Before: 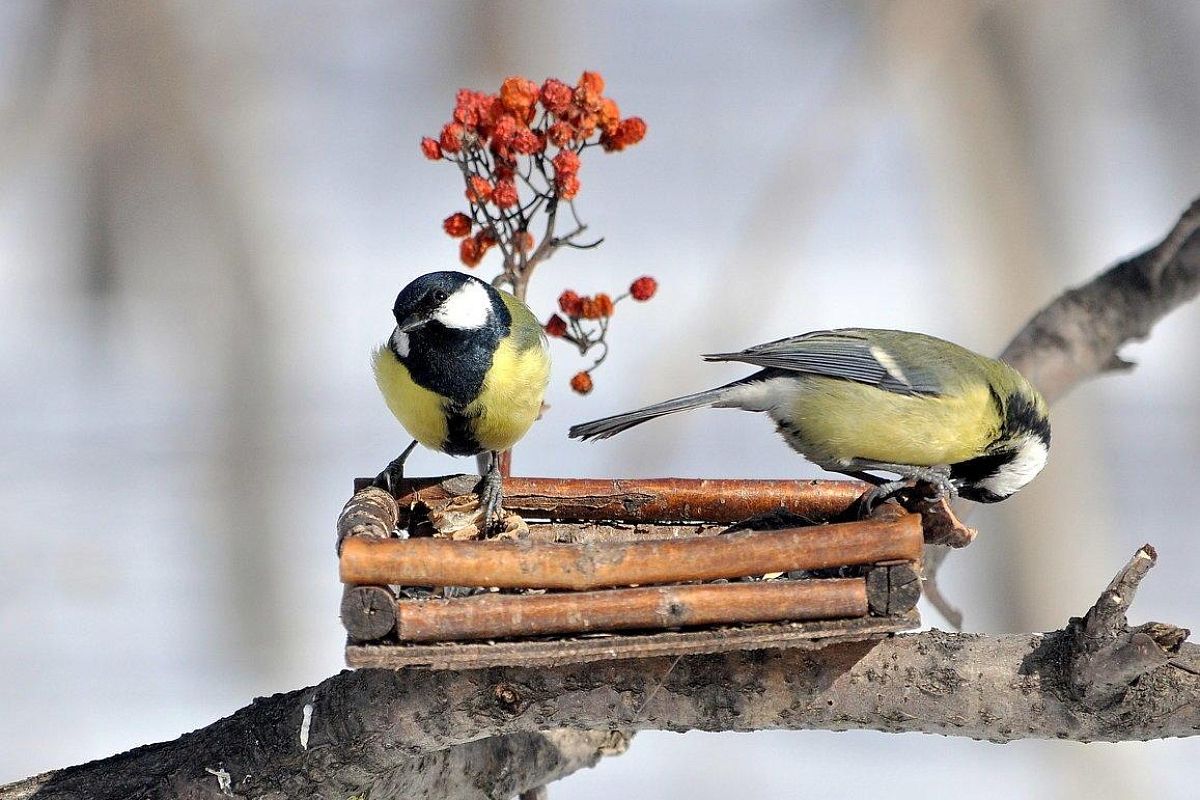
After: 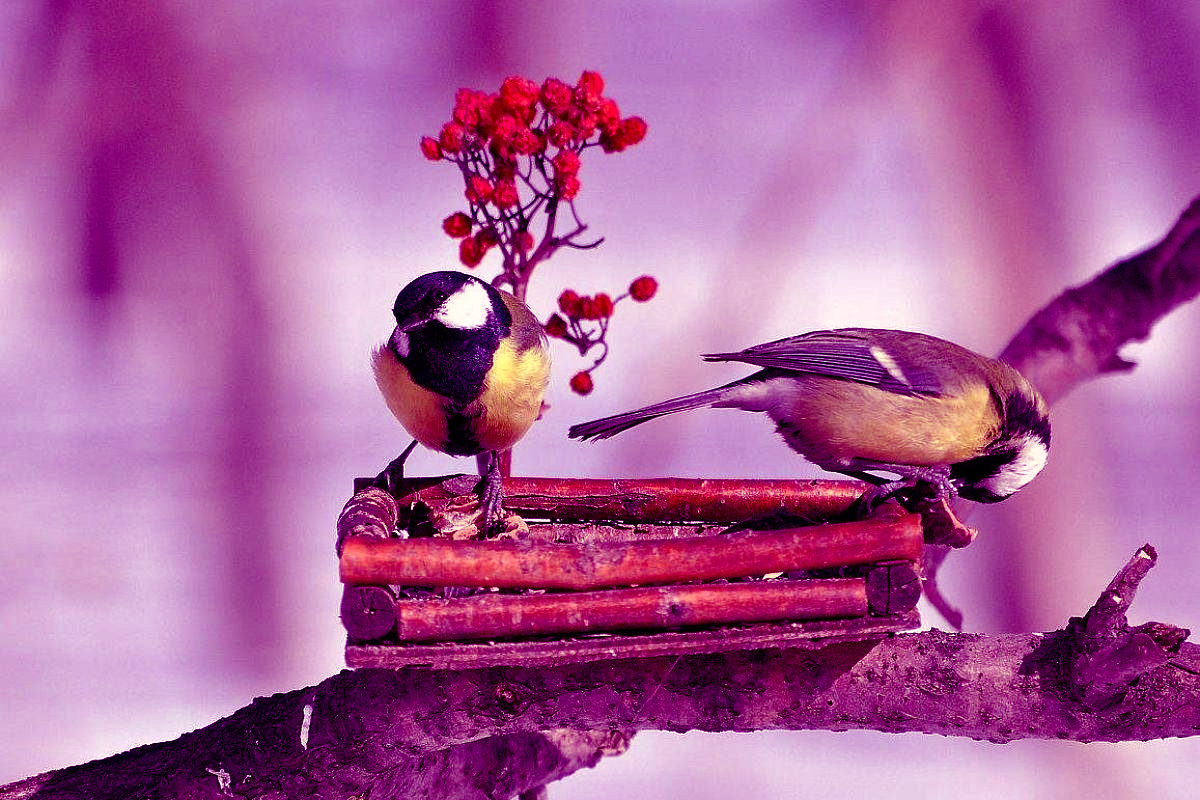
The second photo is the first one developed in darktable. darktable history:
color correction: highlights a* 3.84, highlights b* 5.07
local contrast: mode bilateral grid, contrast 15, coarseness 36, detail 105%, midtone range 0.2
color balance: mode lift, gamma, gain (sRGB), lift [1, 1, 0.101, 1]
